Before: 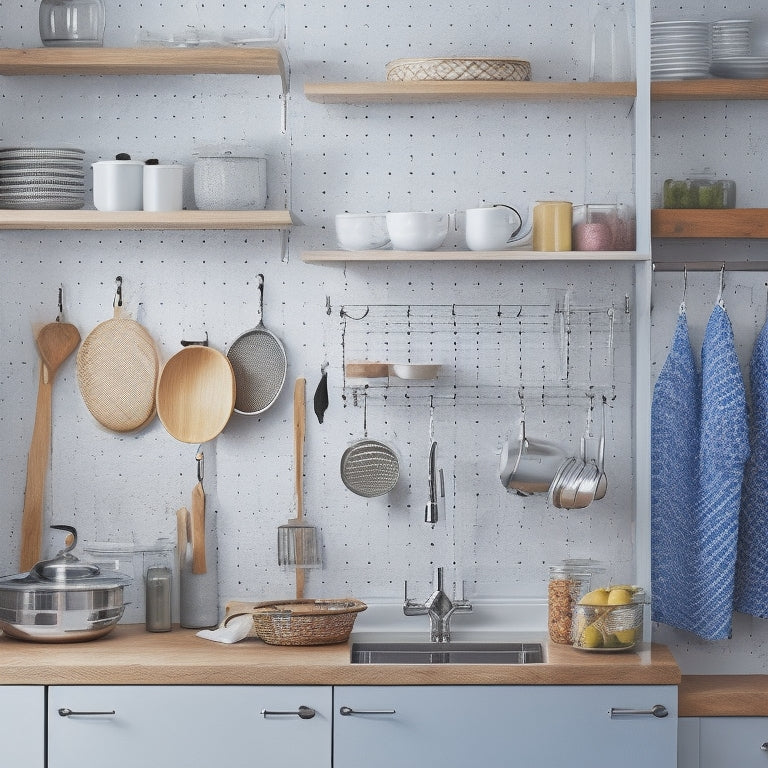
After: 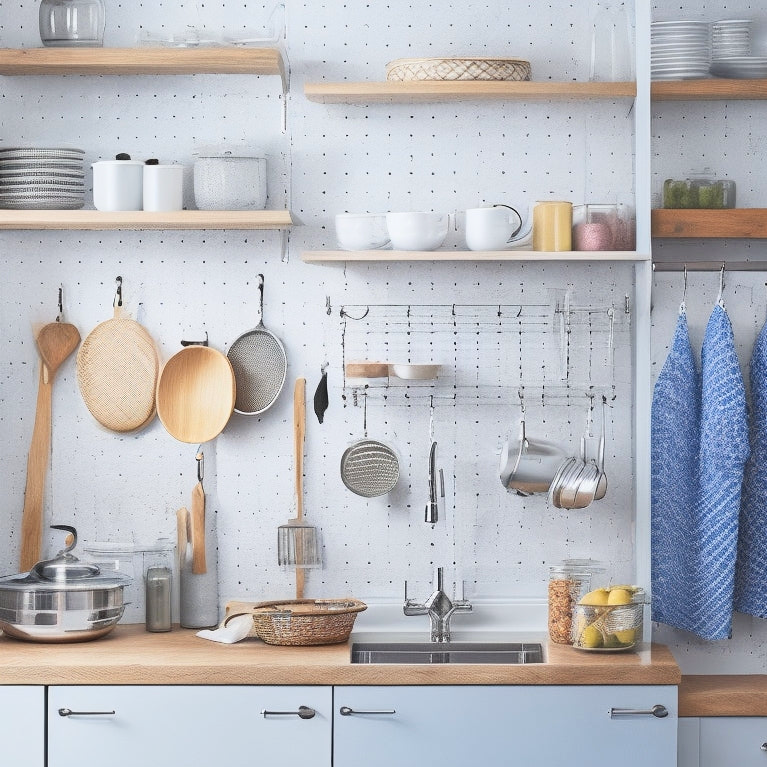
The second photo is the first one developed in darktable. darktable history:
contrast brightness saturation: contrast 0.2, brightness 0.15, saturation 0.14
crop and rotate: left 0.126%
